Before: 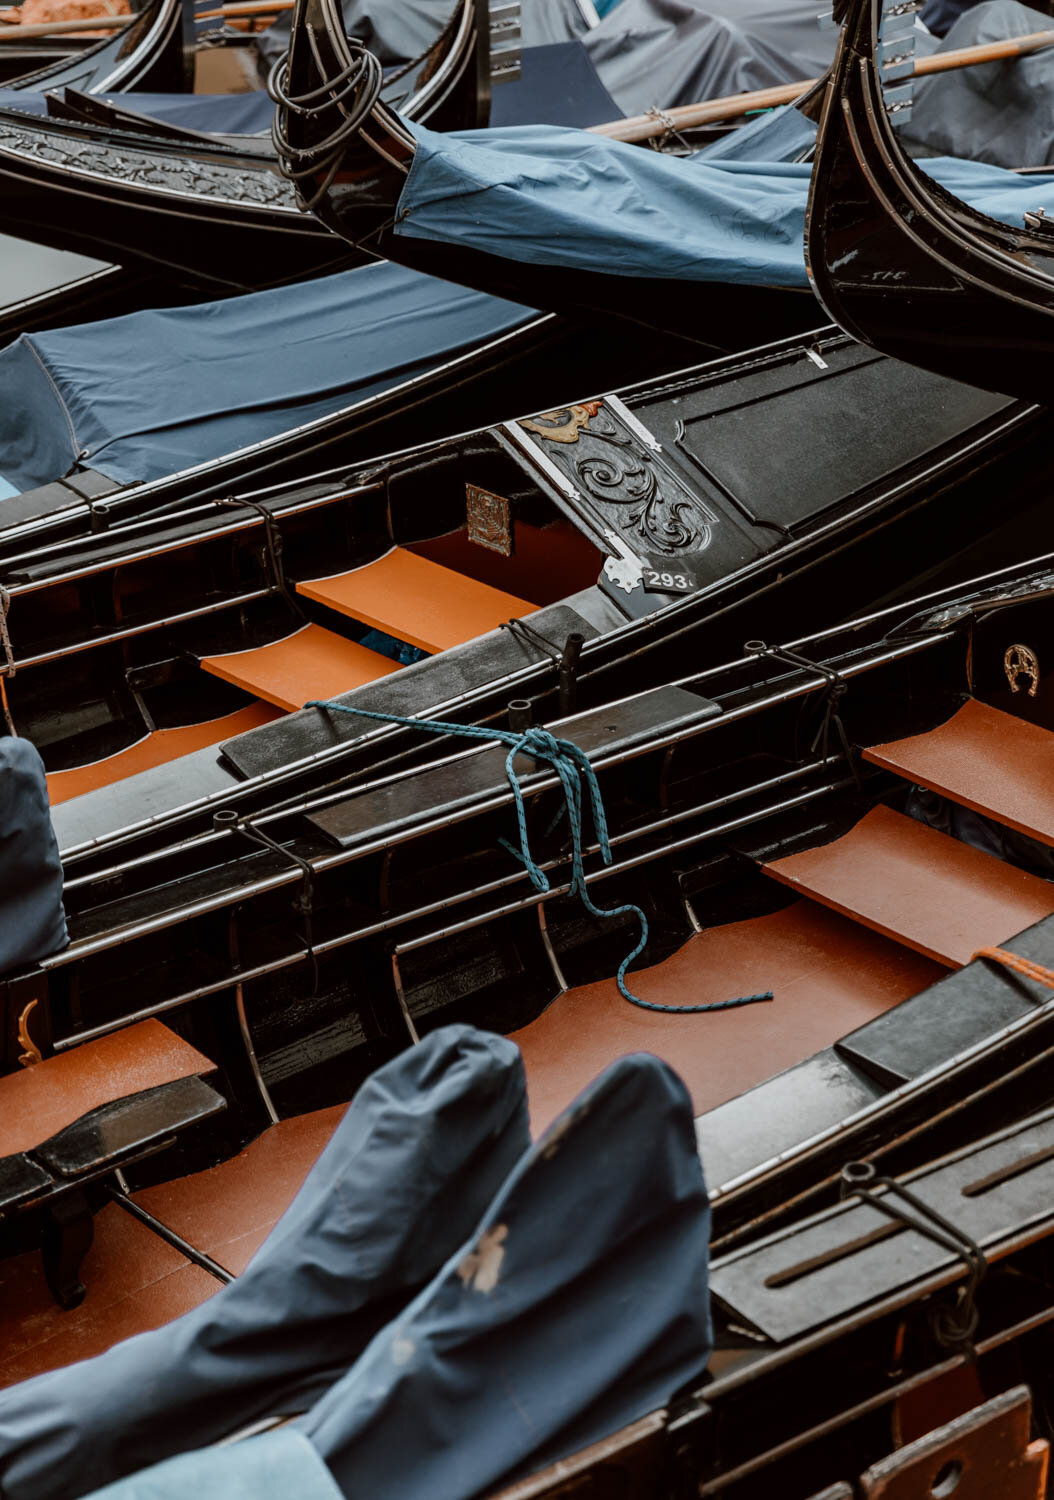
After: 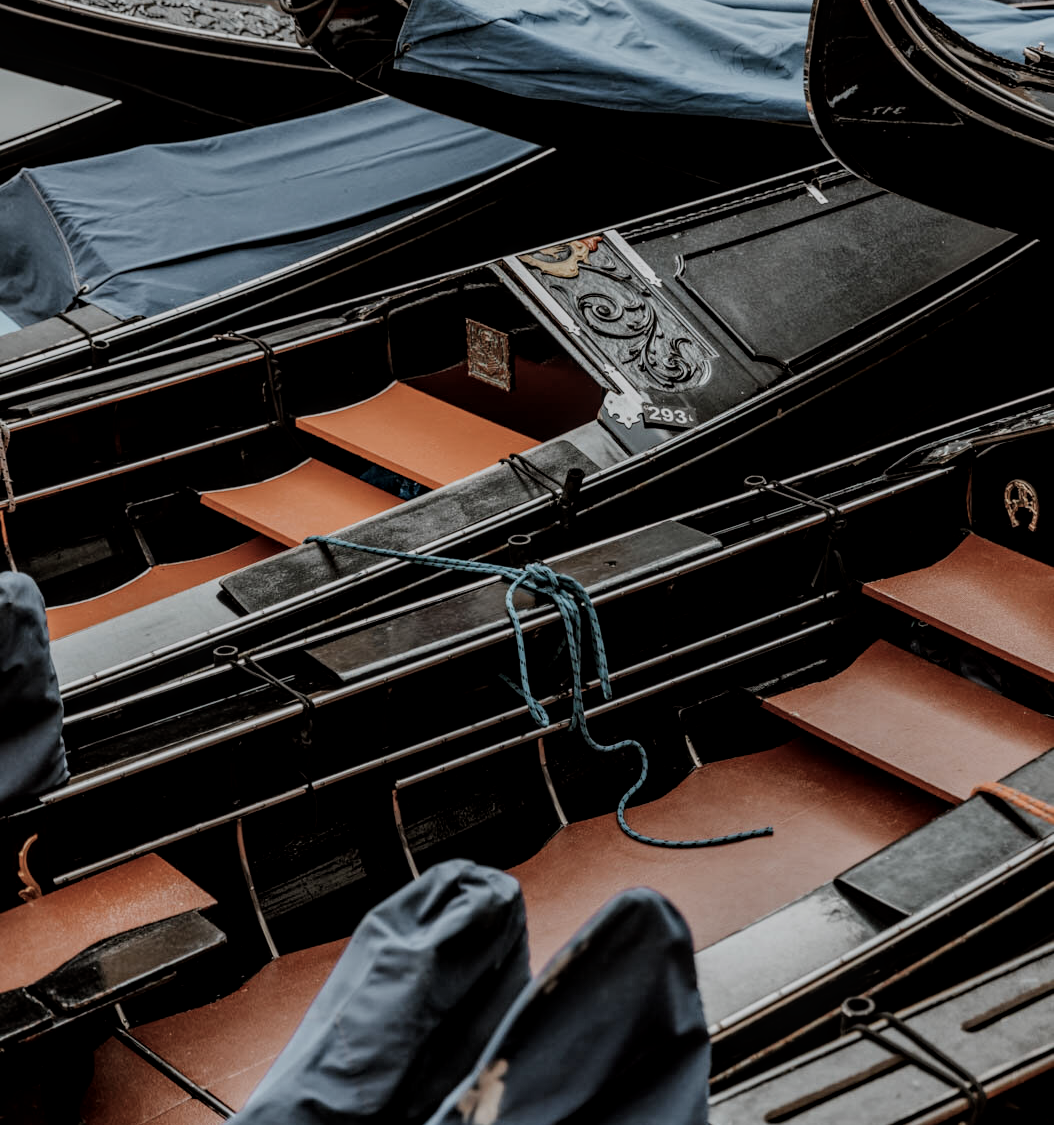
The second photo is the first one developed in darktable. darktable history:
filmic rgb: black relative exposure -7.65 EV, white relative exposure 4.56 EV, hardness 3.61, contrast 1.05
crop: top 11.038%, bottom 13.962%
local contrast: on, module defaults
color balance: input saturation 80.07%
